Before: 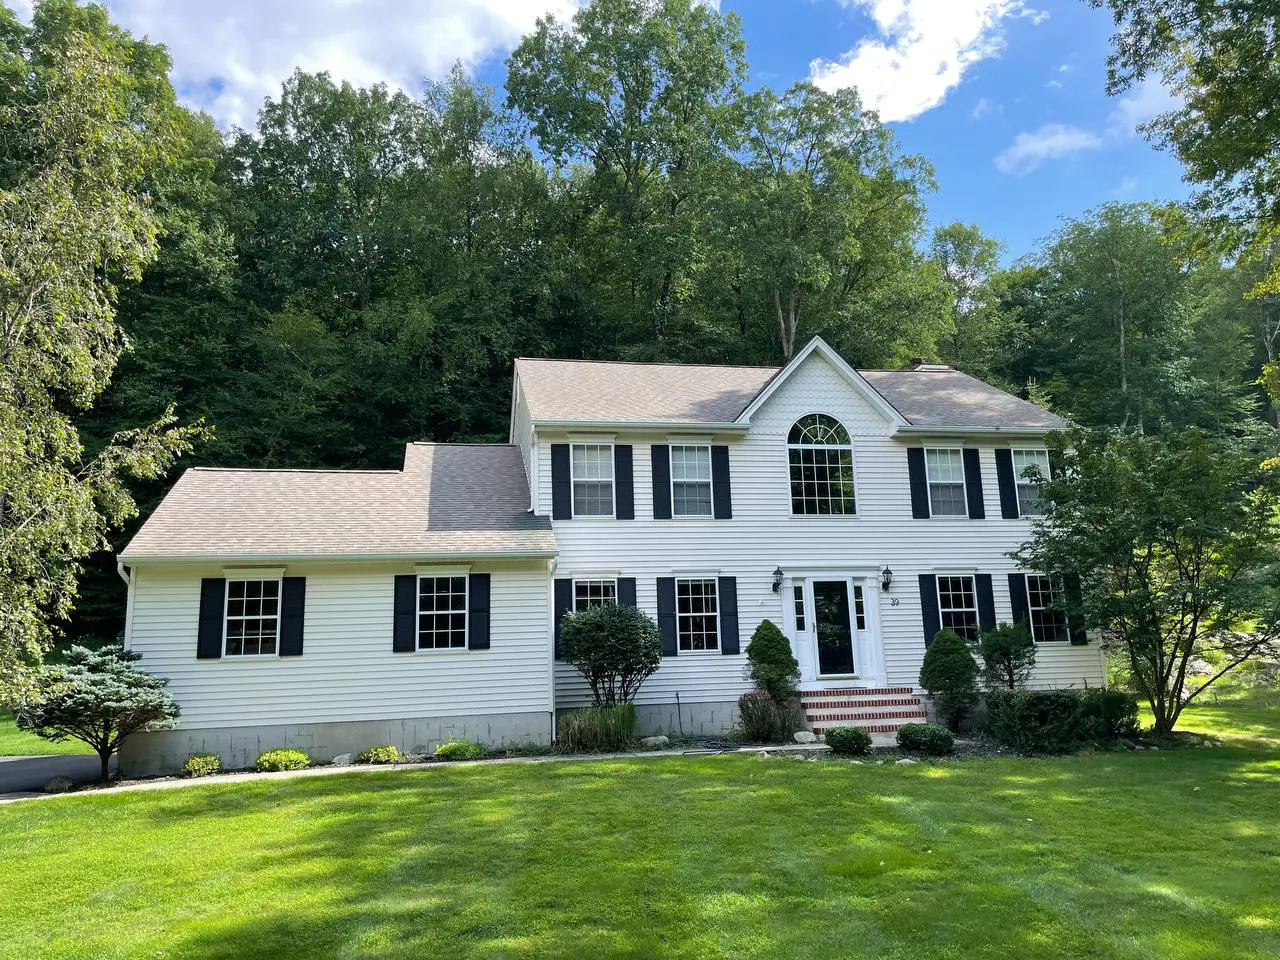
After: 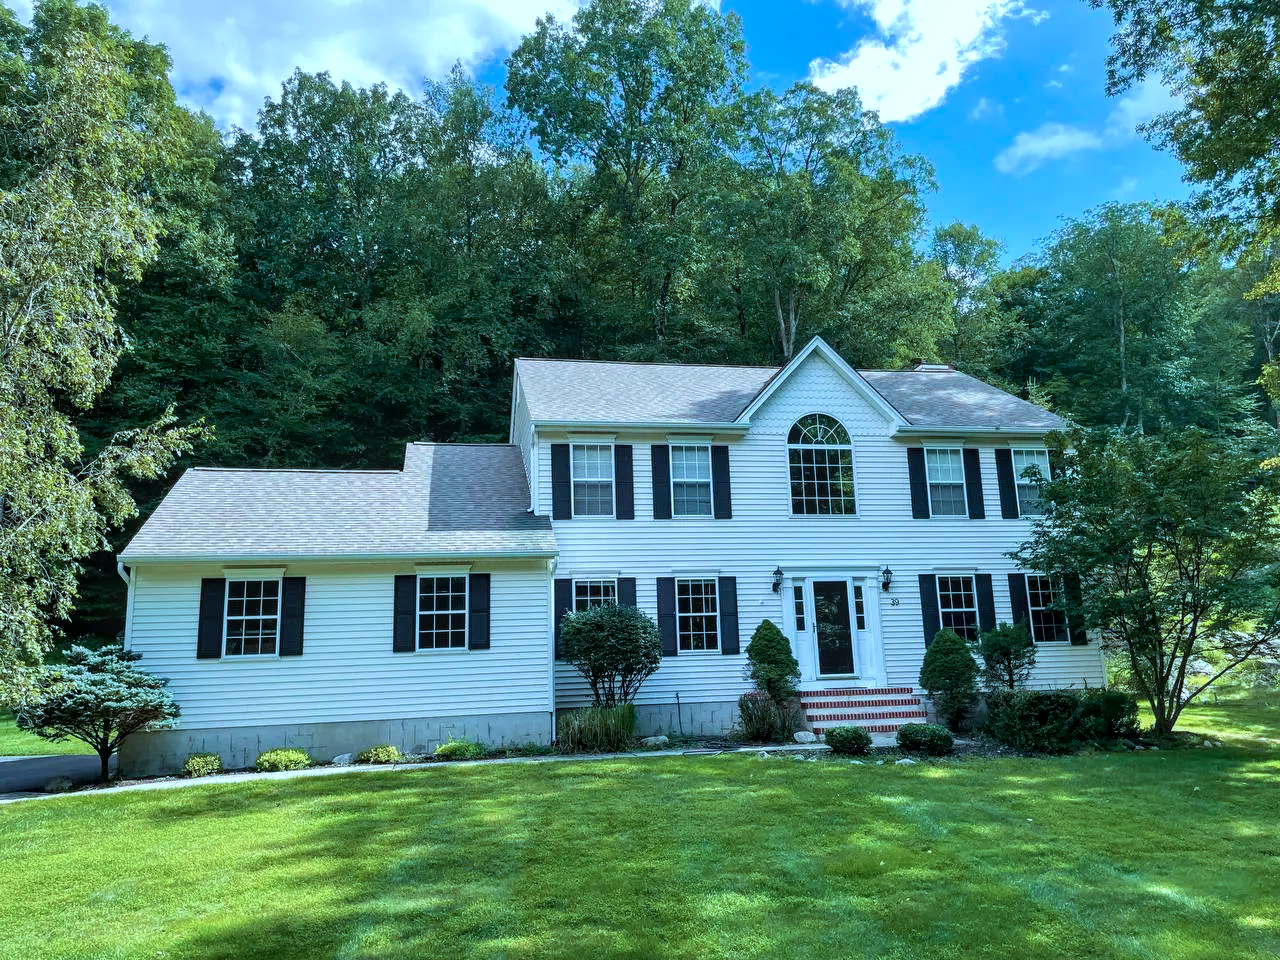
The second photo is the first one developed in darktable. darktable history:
local contrast: on, module defaults
color correction: highlights a* -9.59, highlights b* -22.01
velvia: strength 26.88%
